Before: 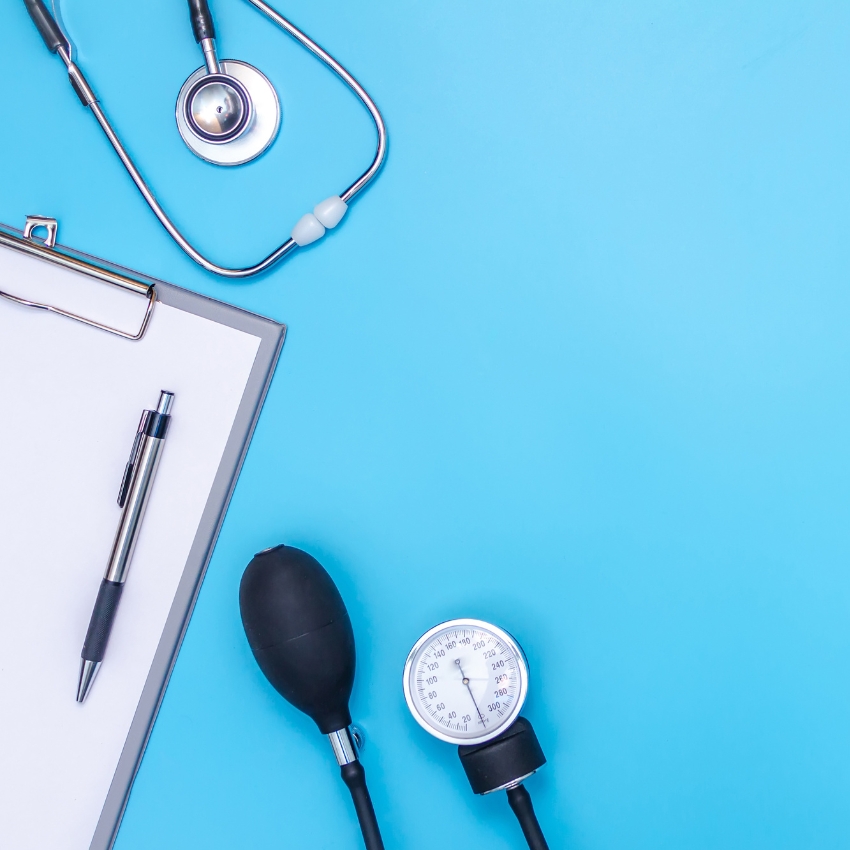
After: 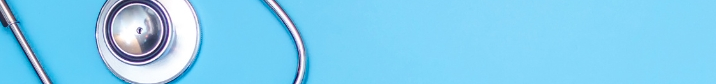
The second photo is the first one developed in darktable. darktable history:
tone curve: curves: ch0 [(0, 0) (0.003, 0.003) (0.011, 0.011) (0.025, 0.024) (0.044, 0.043) (0.069, 0.068) (0.1, 0.098) (0.136, 0.133) (0.177, 0.174) (0.224, 0.22) (0.277, 0.272) (0.335, 0.329) (0.399, 0.391) (0.468, 0.459) (0.543, 0.545) (0.623, 0.625) (0.709, 0.711) (0.801, 0.802) (0.898, 0.898) (1, 1)], preserve colors none
crop and rotate: left 9.644%, top 9.491%, right 6.021%, bottom 80.509%
color balance: on, module defaults
